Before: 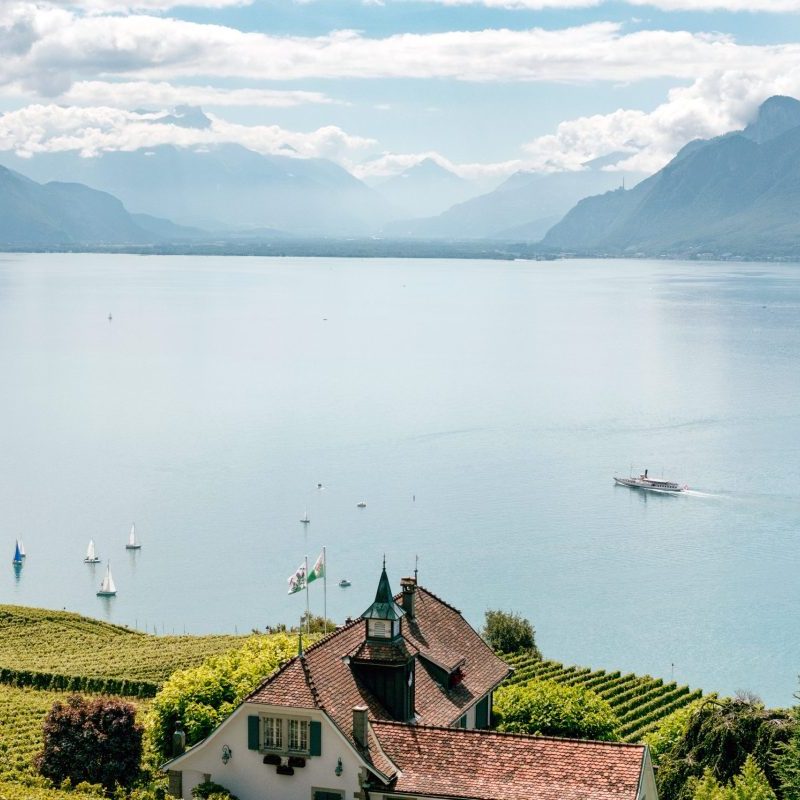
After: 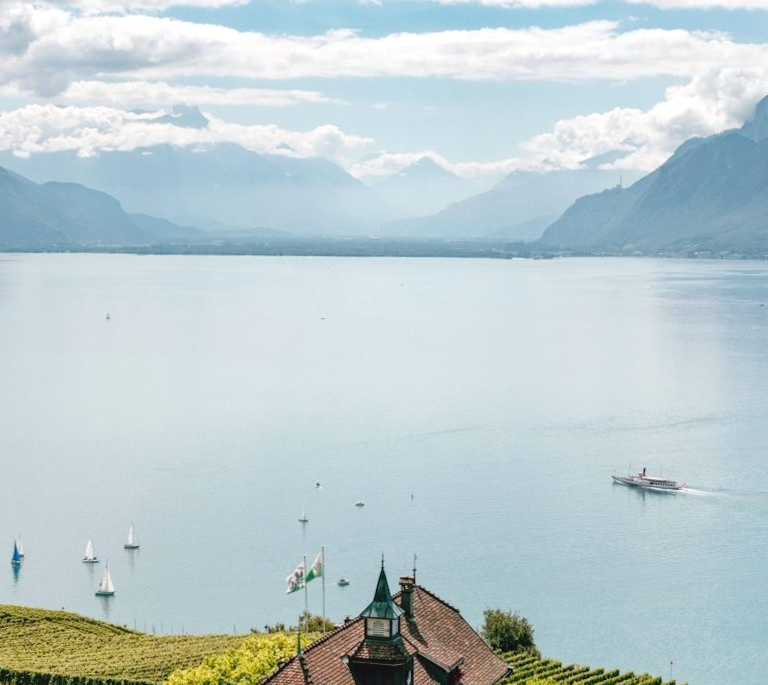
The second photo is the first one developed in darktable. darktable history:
crop and rotate: angle 0.162°, left 0.231%, right 3.448%, bottom 14.079%
local contrast: detail 109%
